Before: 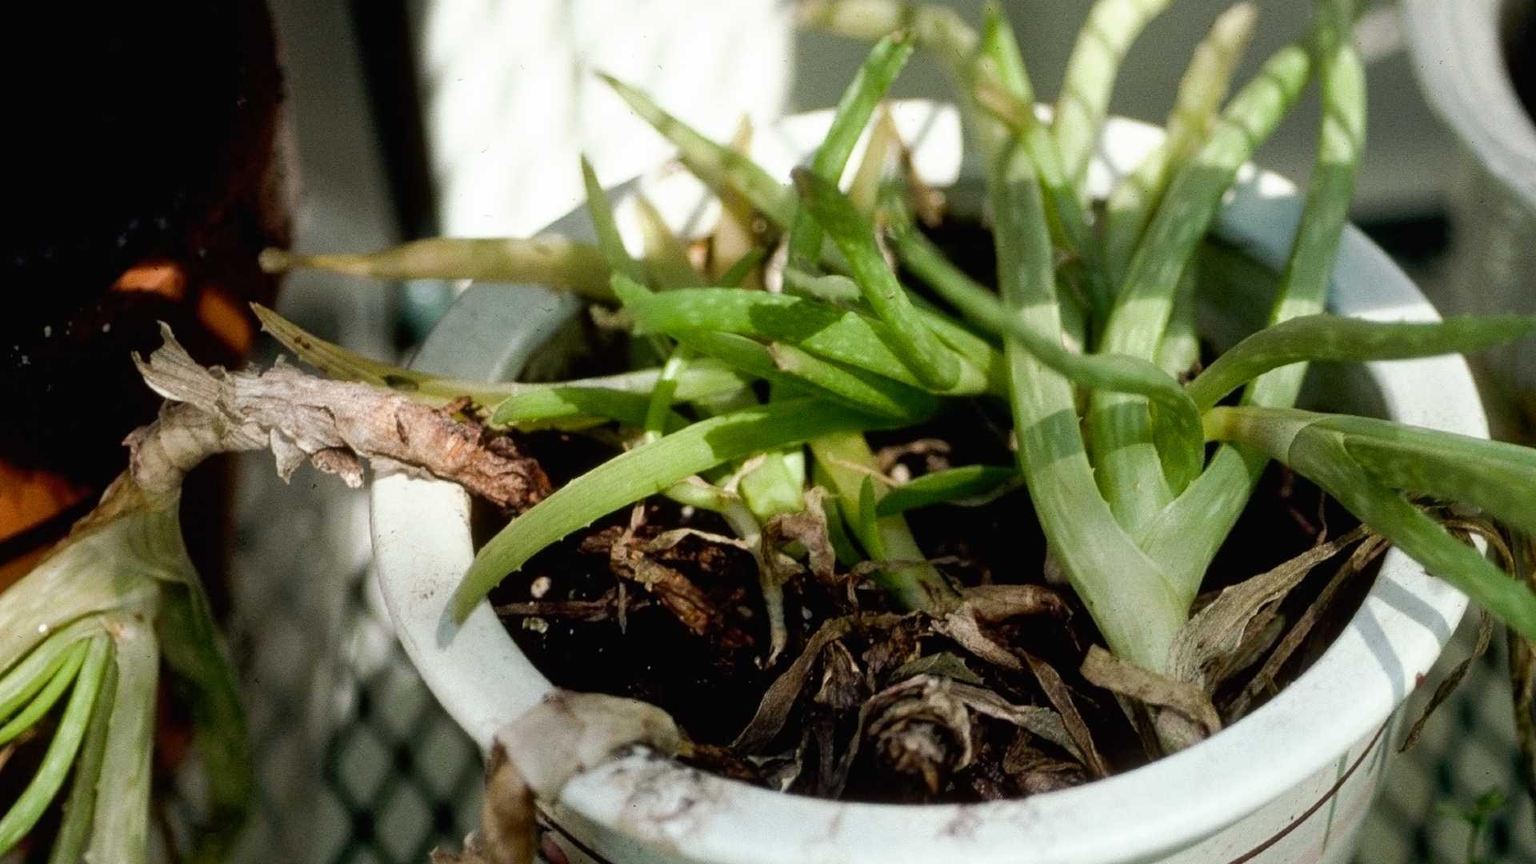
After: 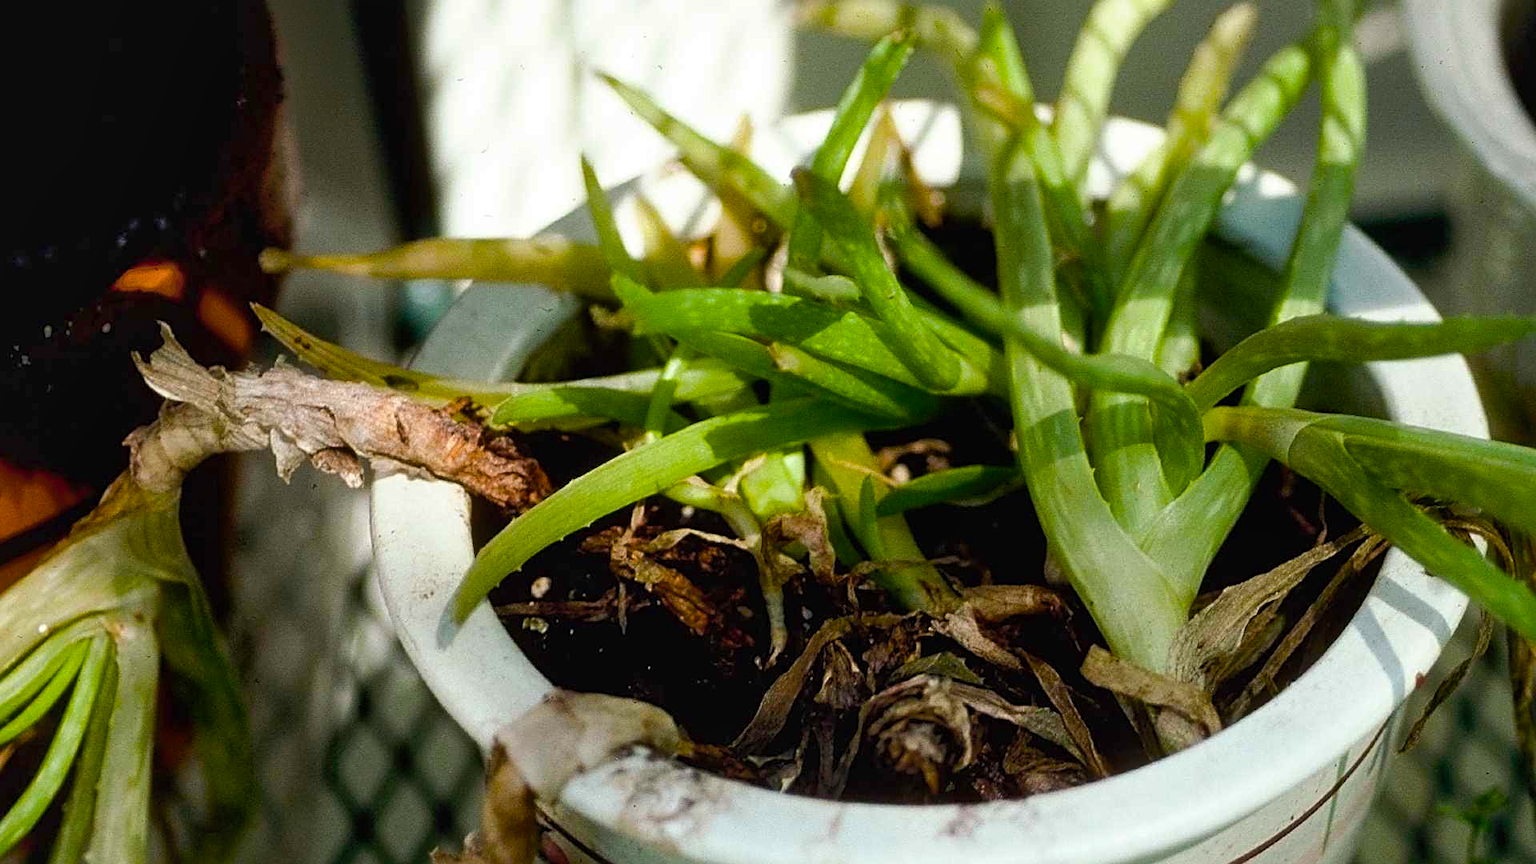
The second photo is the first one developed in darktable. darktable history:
shadows and highlights: shadows 62.66, white point adjustment 0.37, highlights -34.44, compress 83.82%
sharpen: on, module defaults
base curve: curves: ch0 [(0, 0) (0.303, 0.277) (1, 1)]
color balance rgb: linear chroma grading › global chroma 15%, perceptual saturation grading › global saturation 30%
